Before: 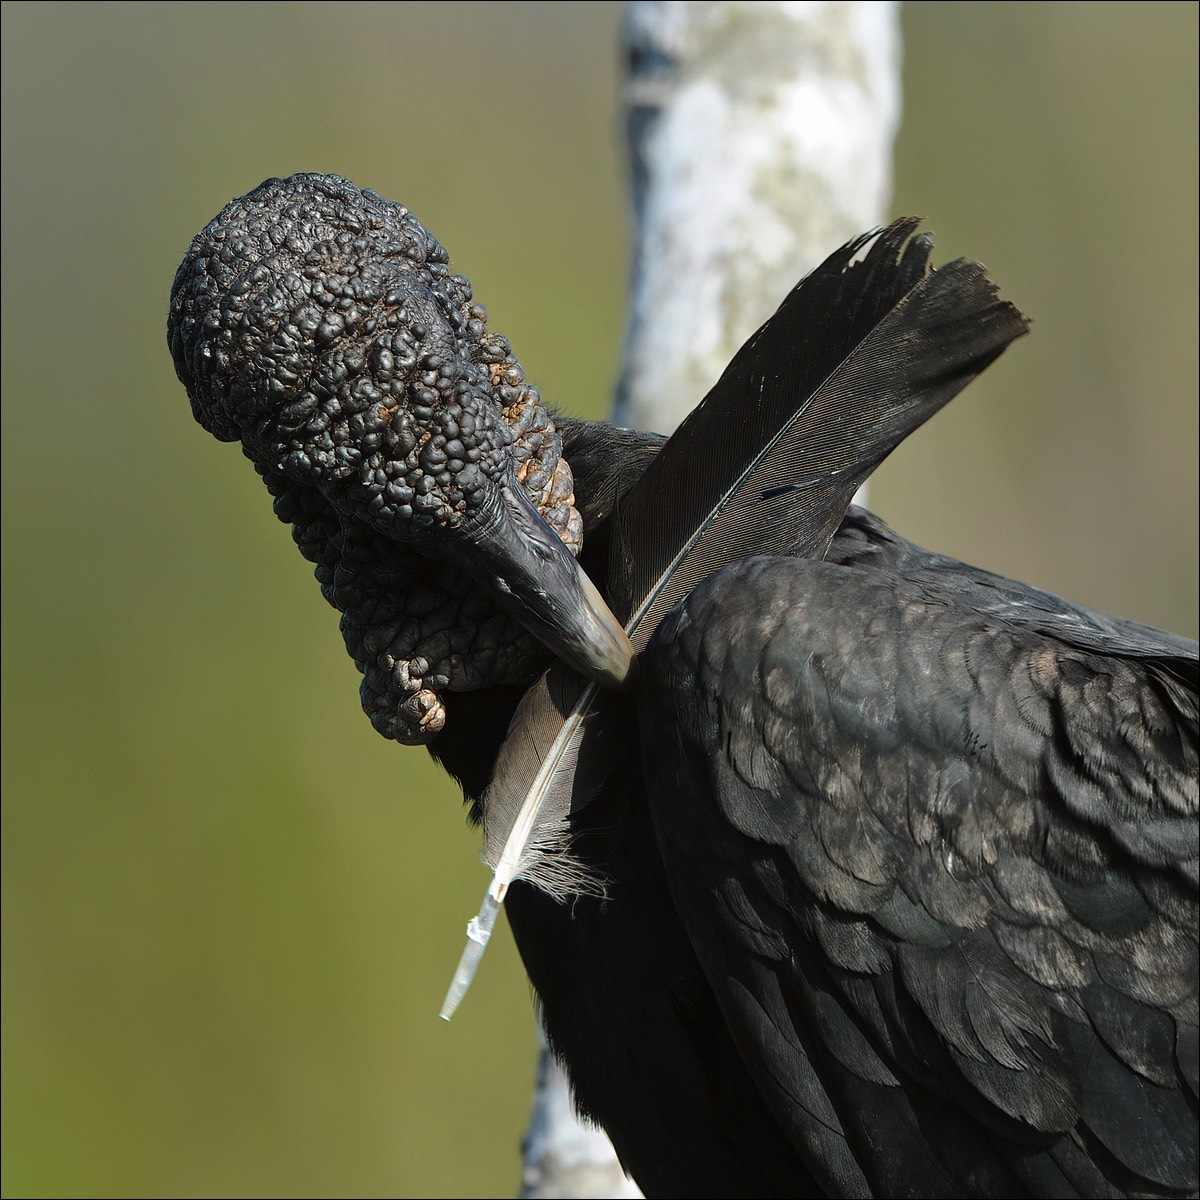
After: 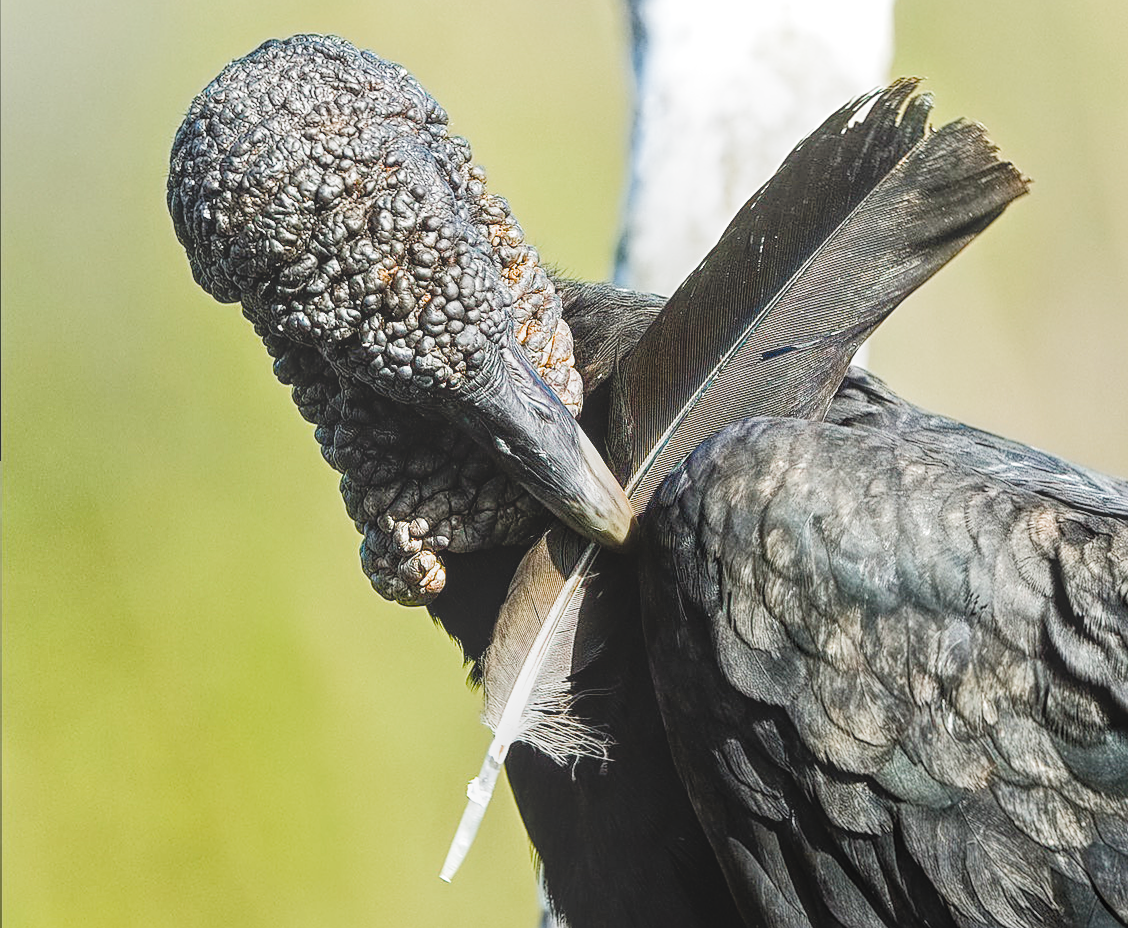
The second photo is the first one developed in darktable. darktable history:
contrast brightness saturation: contrast 0.197, brightness 0.157, saturation 0.229
crop and rotate: angle 0.076°, top 11.567%, right 5.825%, bottom 10.968%
local contrast: highlights 66%, shadows 34%, detail 167%, midtone range 0.2
color balance rgb: perceptual saturation grading › global saturation 39.644%, perceptual saturation grading › highlights -50.14%, perceptual saturation grading › shadows 30.083%
contrast equalizer: y [[0.5 ×6], [0.5 ×6], [0.5 ×6], [0 ×6], [0, 0, 0, 0.581, 0.011, 0]]
exposure: black level correction 0, exposure 0.695 EV, compensate highlight preservation false
filmic rgb: middle gray luminance 21.87%, black relative exposure -14.04 EV, white relative exposure 2.95 EV, target black luminance 0%, hardness 8.89, latitude 60.17%, contrast 1.21, highlights saturation mix 5.03%, shadows ↔ highlights balance 41.91%, color science v5 (2021), contrast in shadows safe, contrast in highlights safe
sharpen: on, module defaults
